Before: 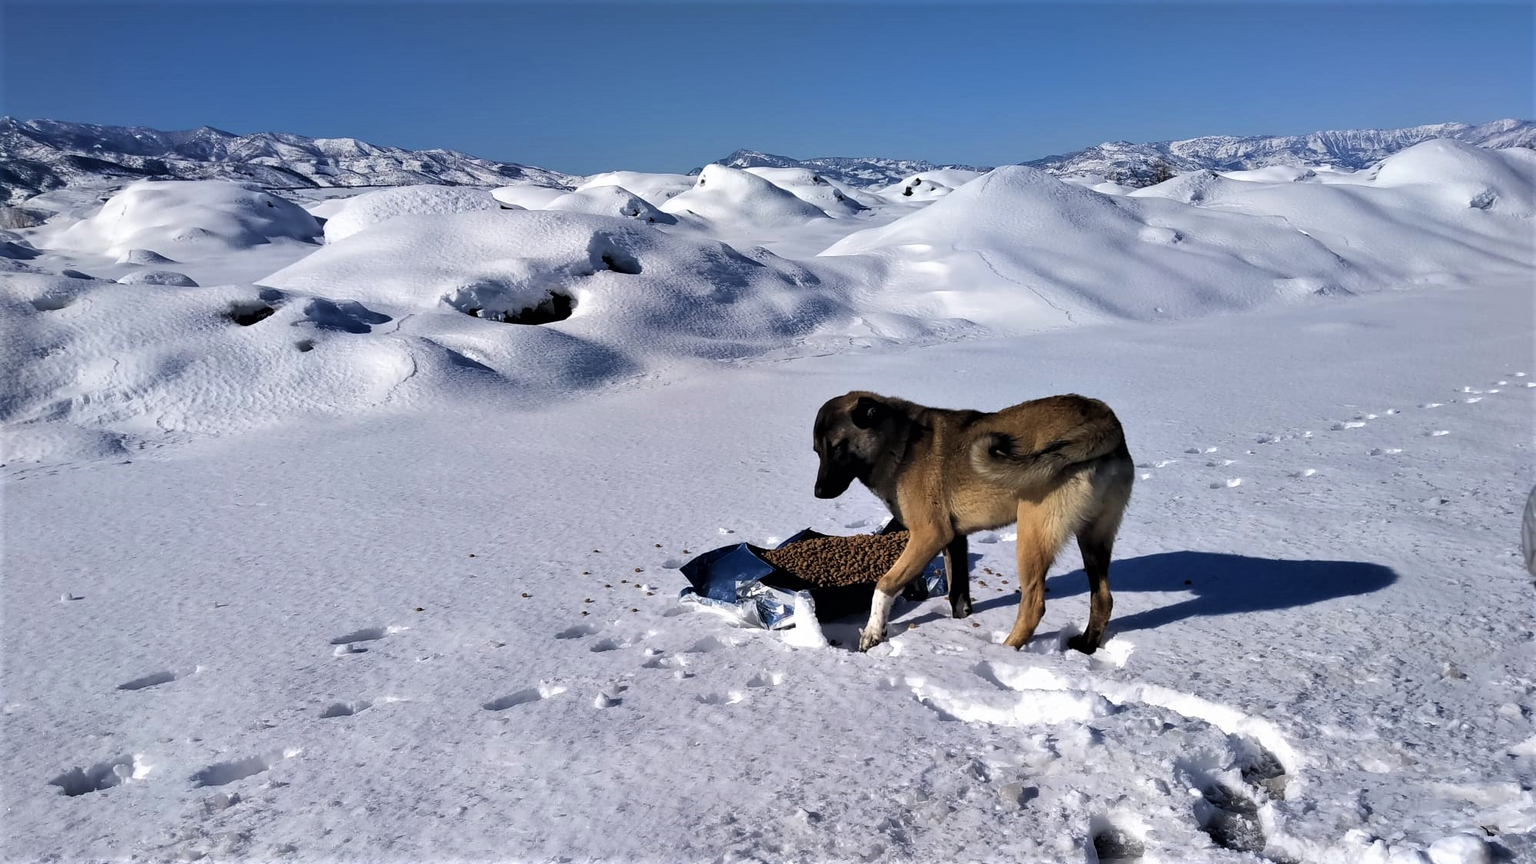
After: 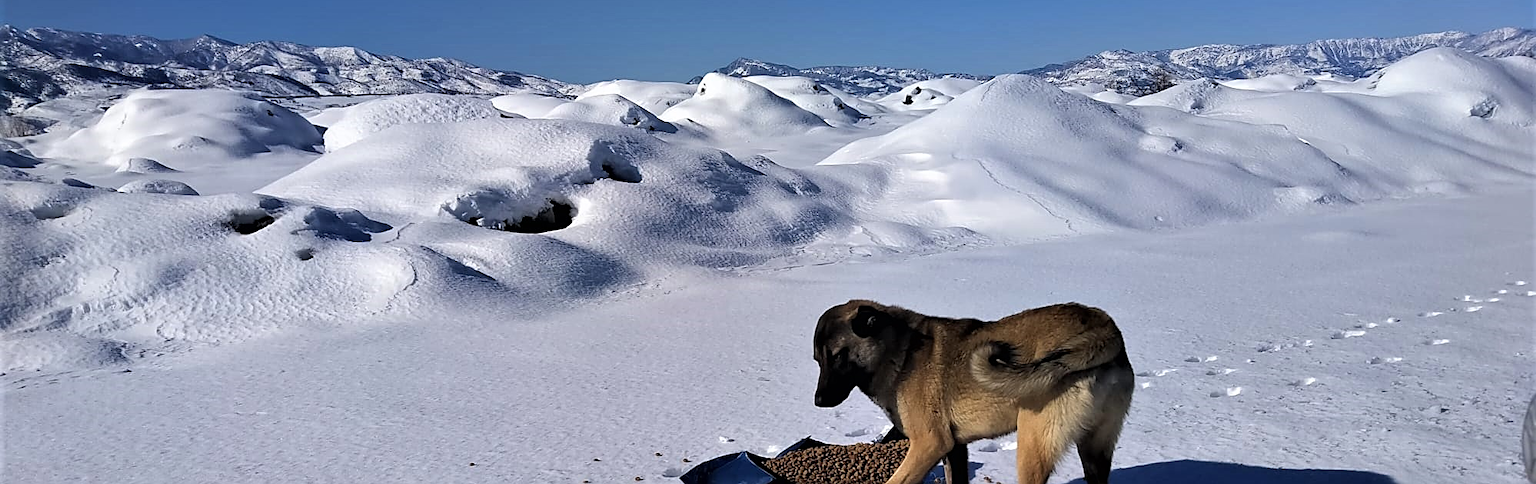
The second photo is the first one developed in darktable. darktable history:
sharpen: on, module defaults
crop and rotate: top 10.605%, bottom 33.274%
